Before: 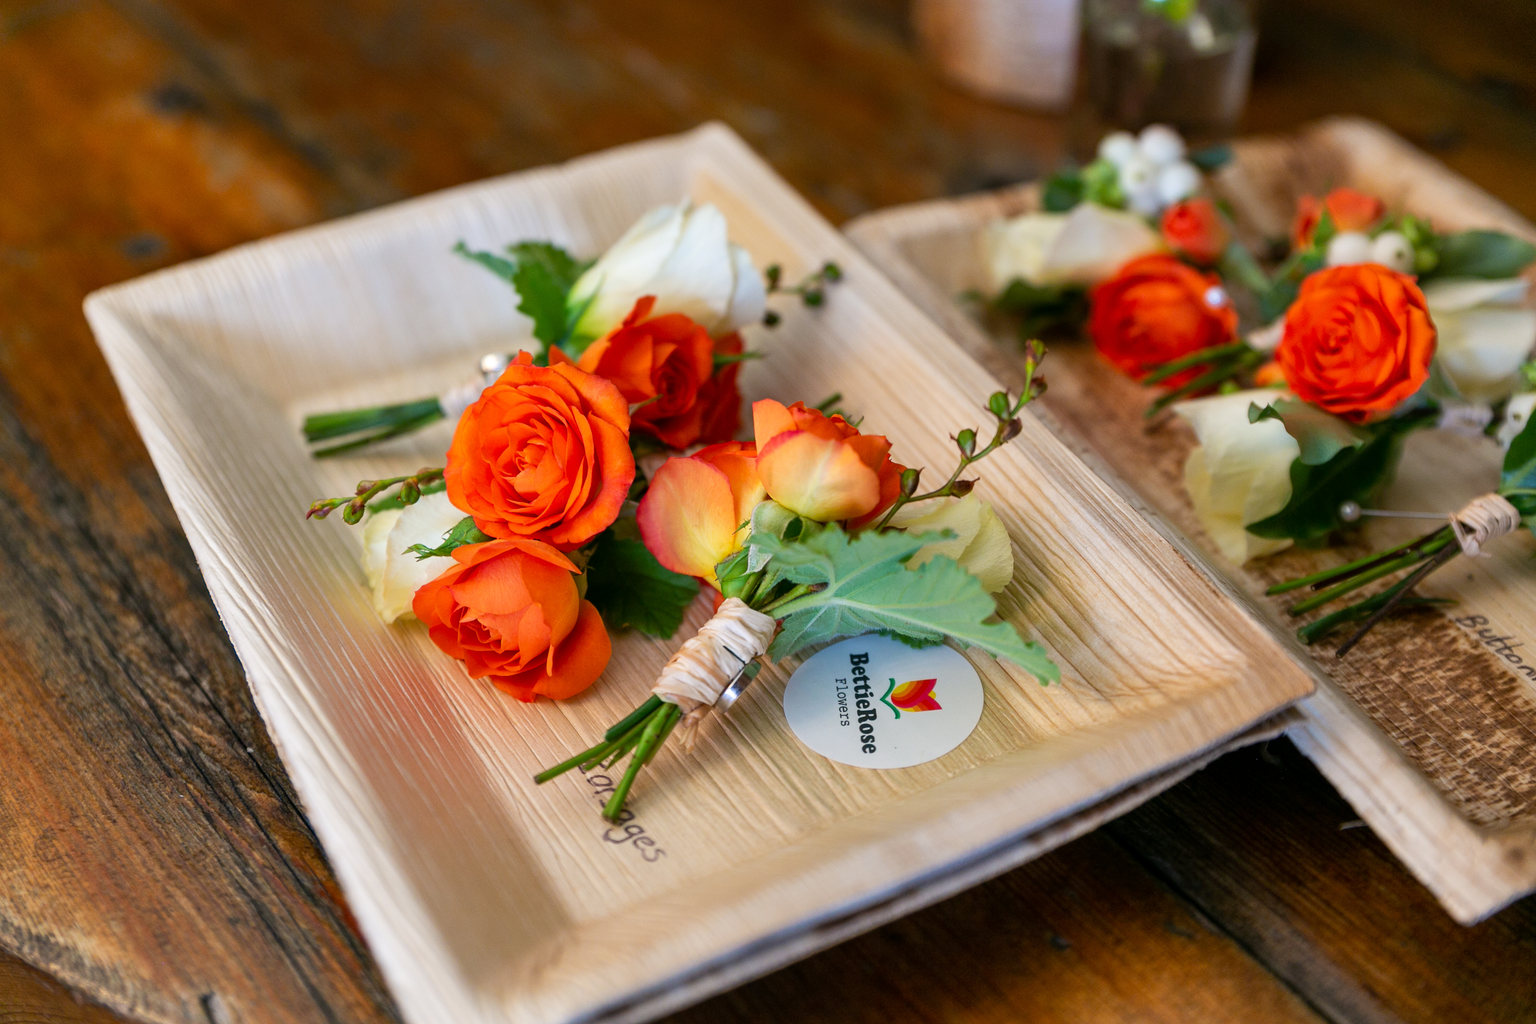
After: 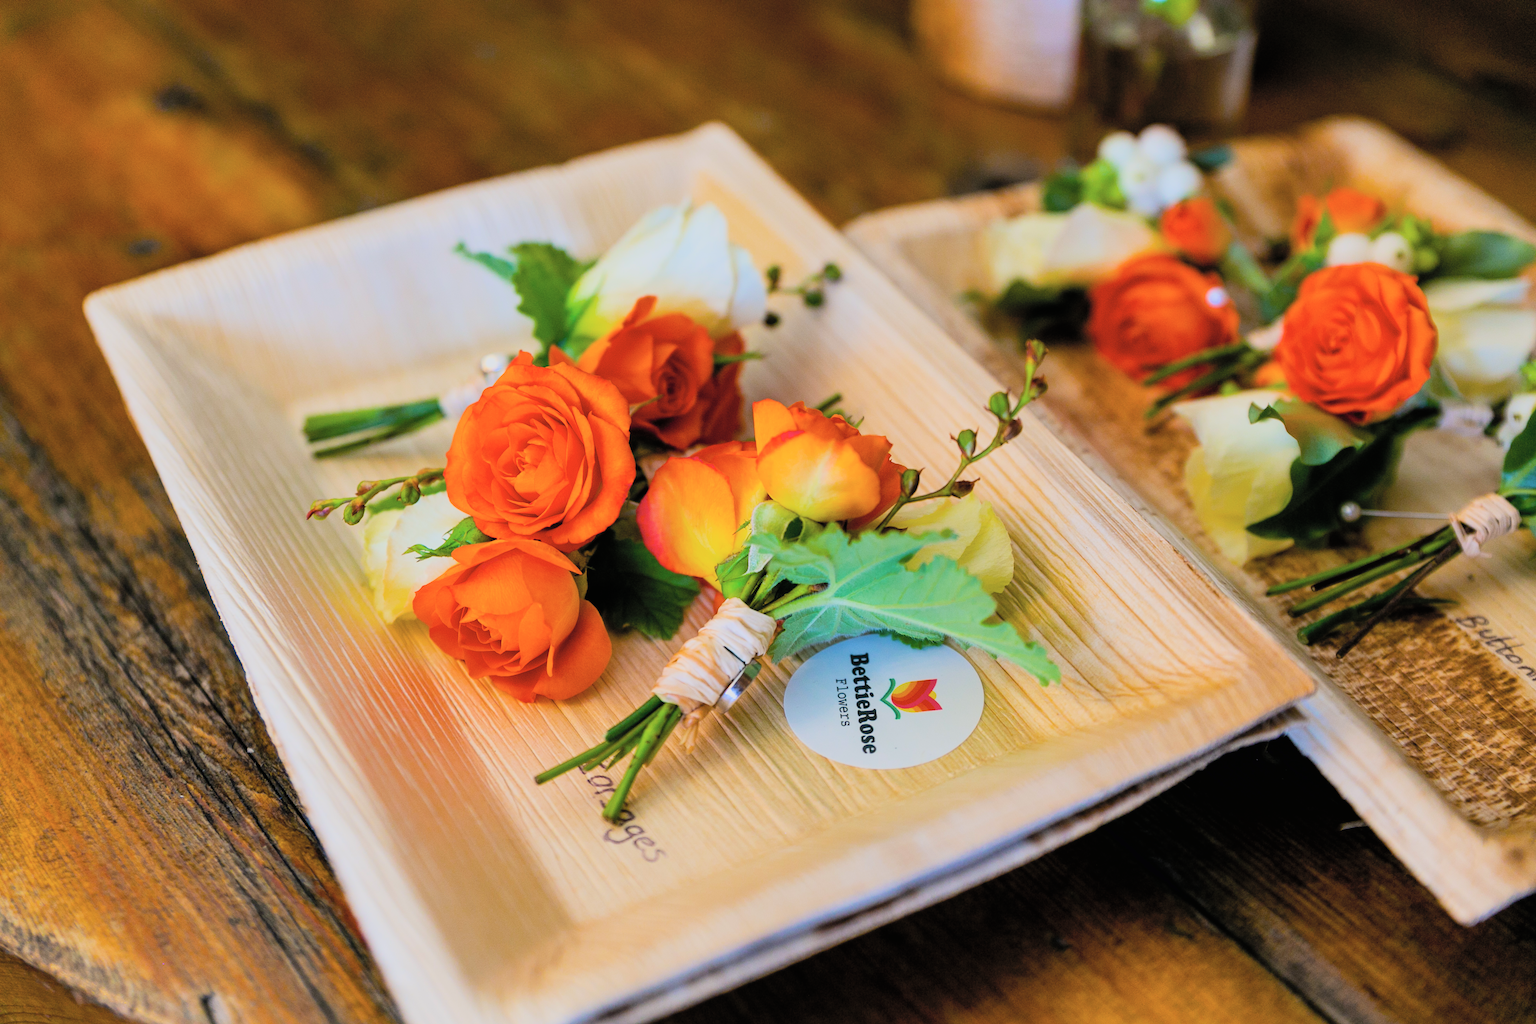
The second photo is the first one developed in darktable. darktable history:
white balance: red 0.988, blue 1.017
color balance rgb: linear chroma grading › global chroma 15%, perceptual saturation grading › global saturation 30%
filmic rgb: black relative exposure -7.15 EV, white relative exposure 5.36 EV, hardness 3.02, color science v6 (2022)
contrast brightness saturation: contrast 0.14, brightness 0.21
